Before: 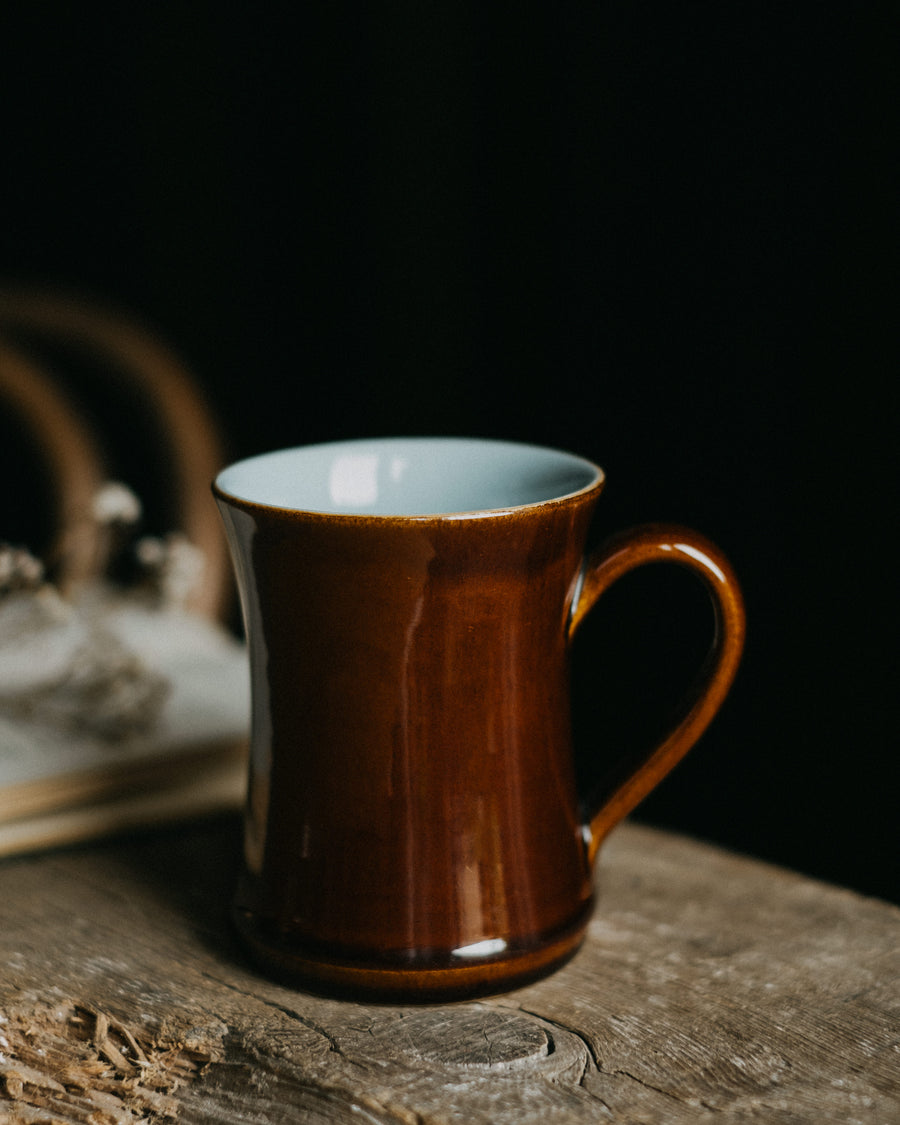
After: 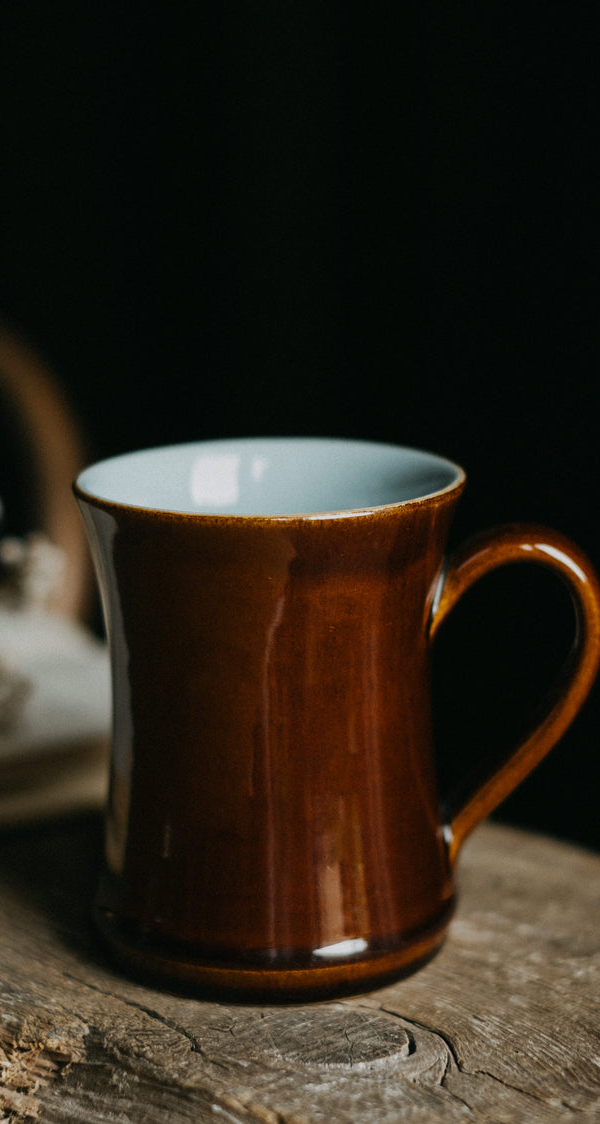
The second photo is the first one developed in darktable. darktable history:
crop and rotate: left 15.546%, right 17.787%
tone equalizer: on, module defaults
exposure: compensate highlight preservation false
